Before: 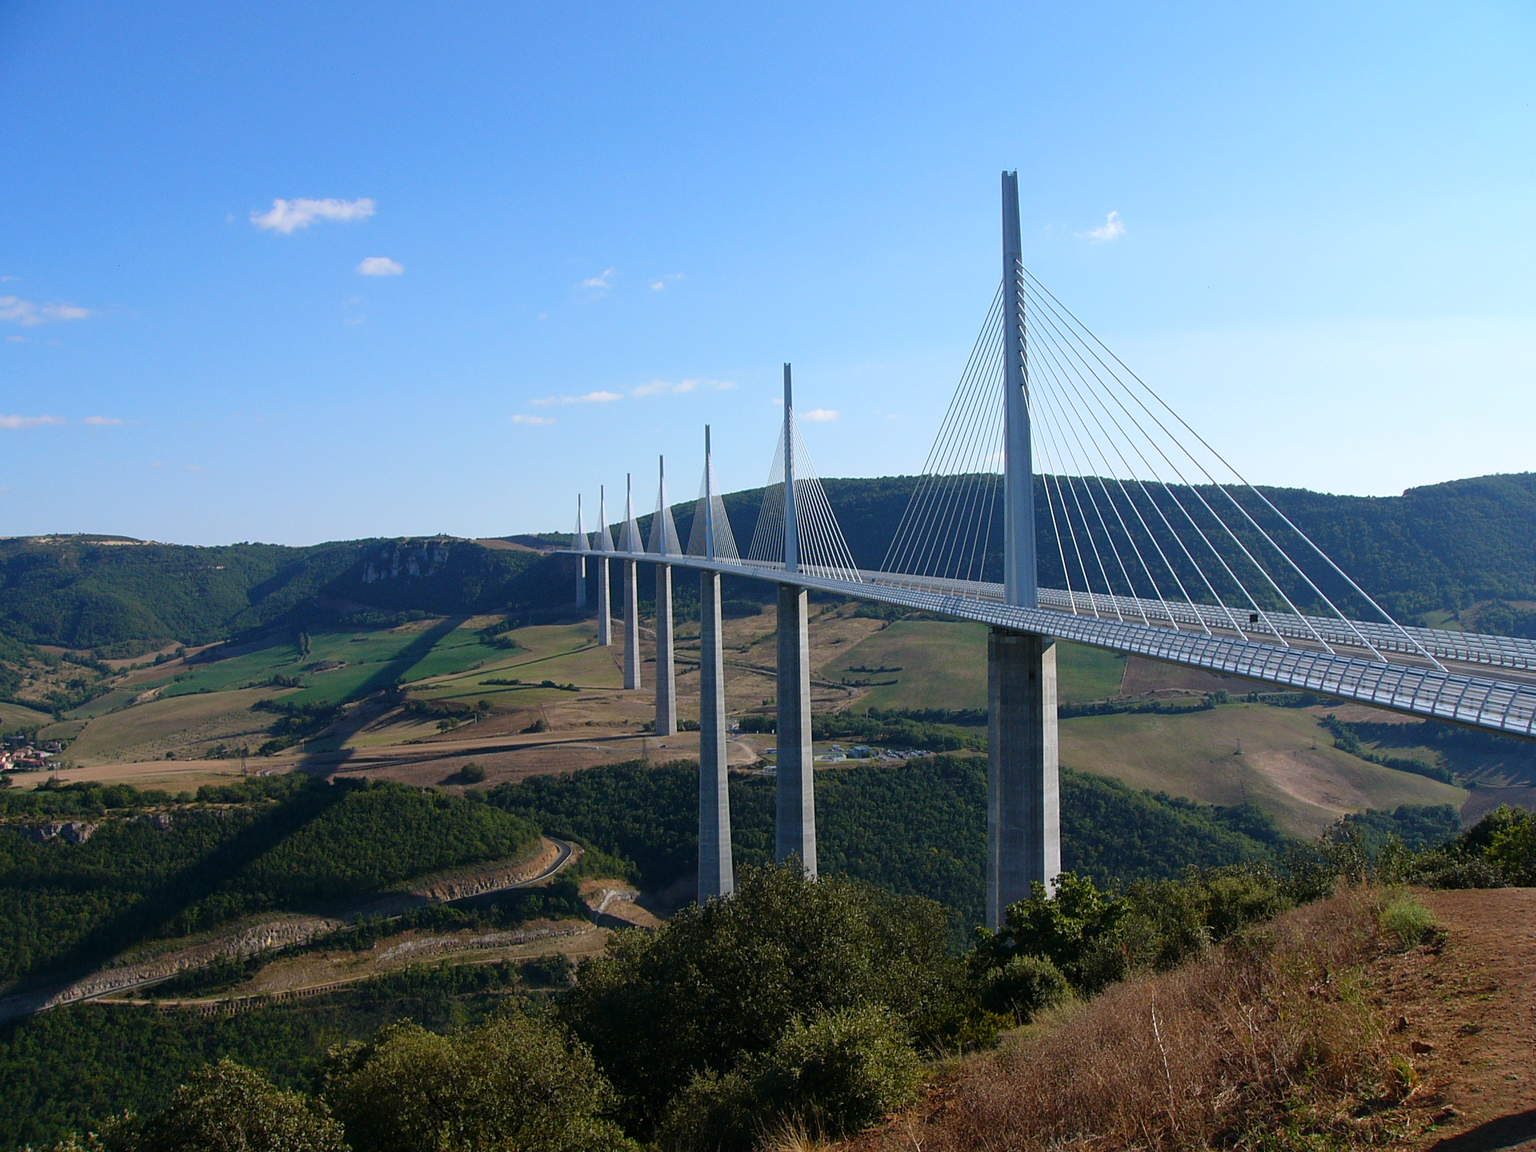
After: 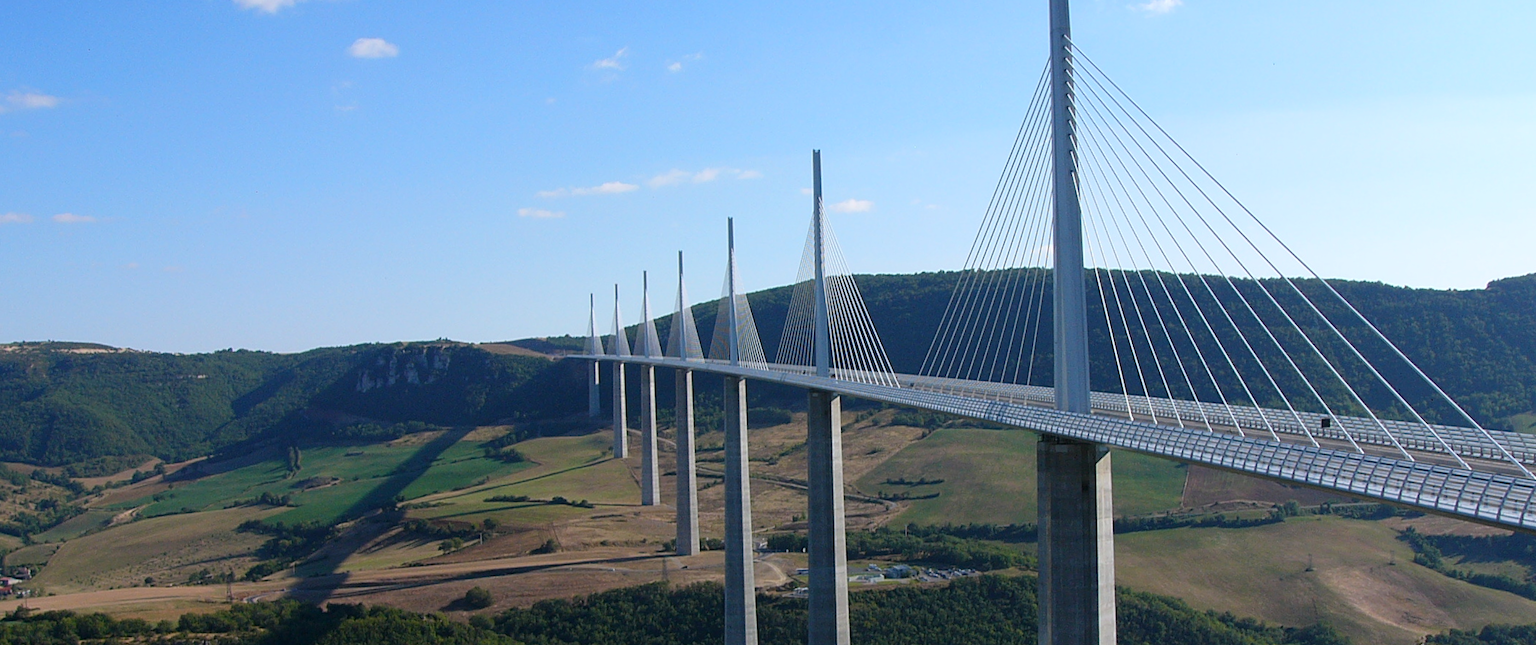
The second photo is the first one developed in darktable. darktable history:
white balance: emerald 1
rotate and perspective: rotation -0.45°, automatic cropping original format, crop left 0.008, crop right 0.992, crop top 0.012, crop bottom 0.988
crop: left 1.744%, top 19.225%, right 5.069%, bottom 28.357%
